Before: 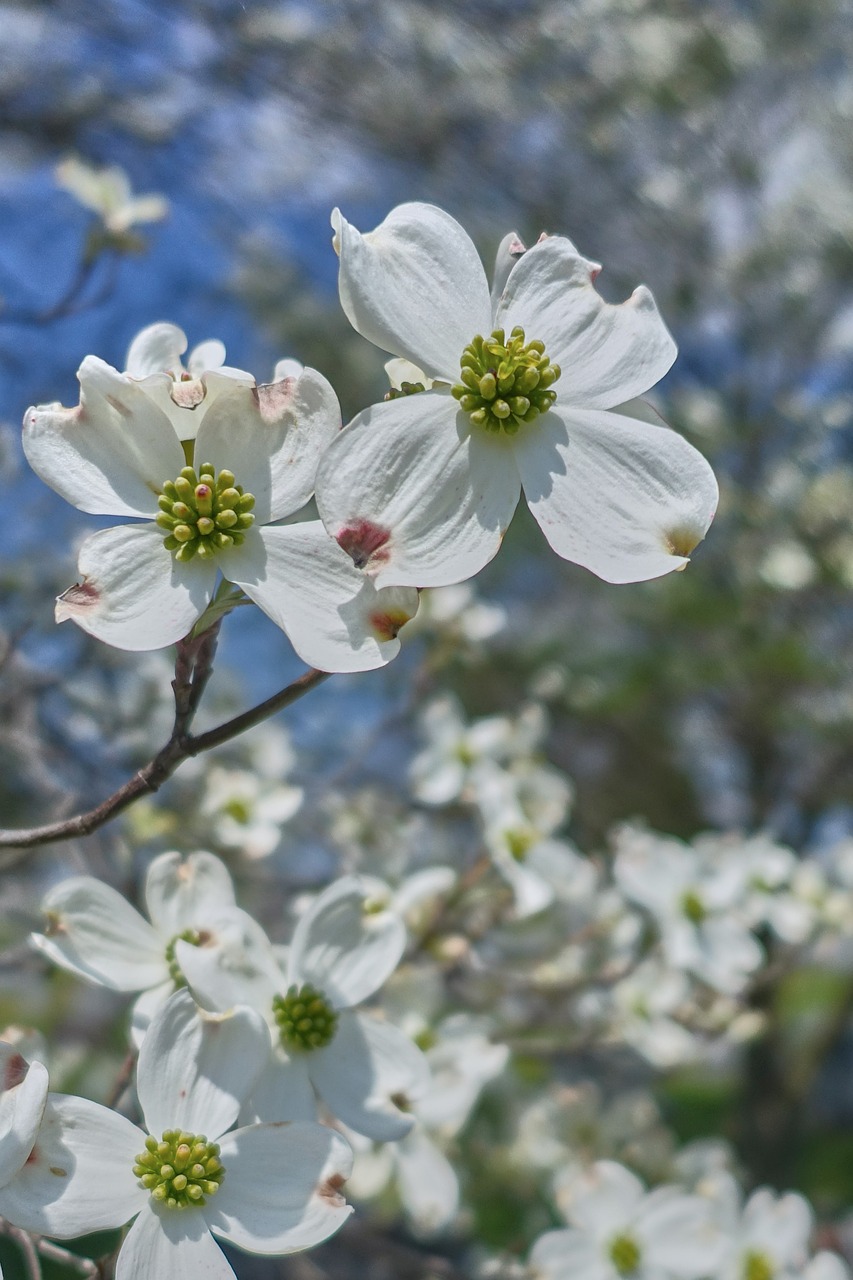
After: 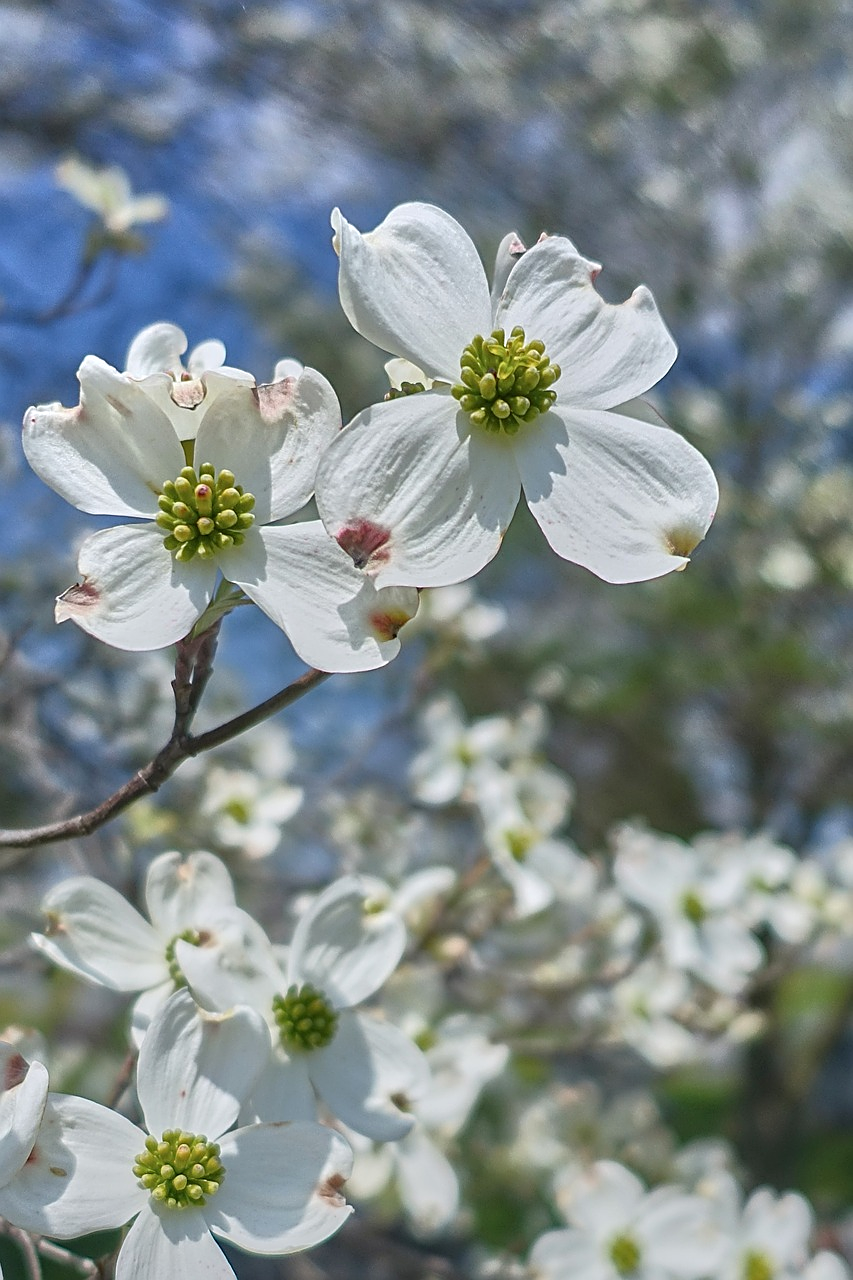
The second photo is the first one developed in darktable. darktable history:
sharpen: on, module defaults
exposure: exposure 0.161 EV, compensate highlight preservation false
